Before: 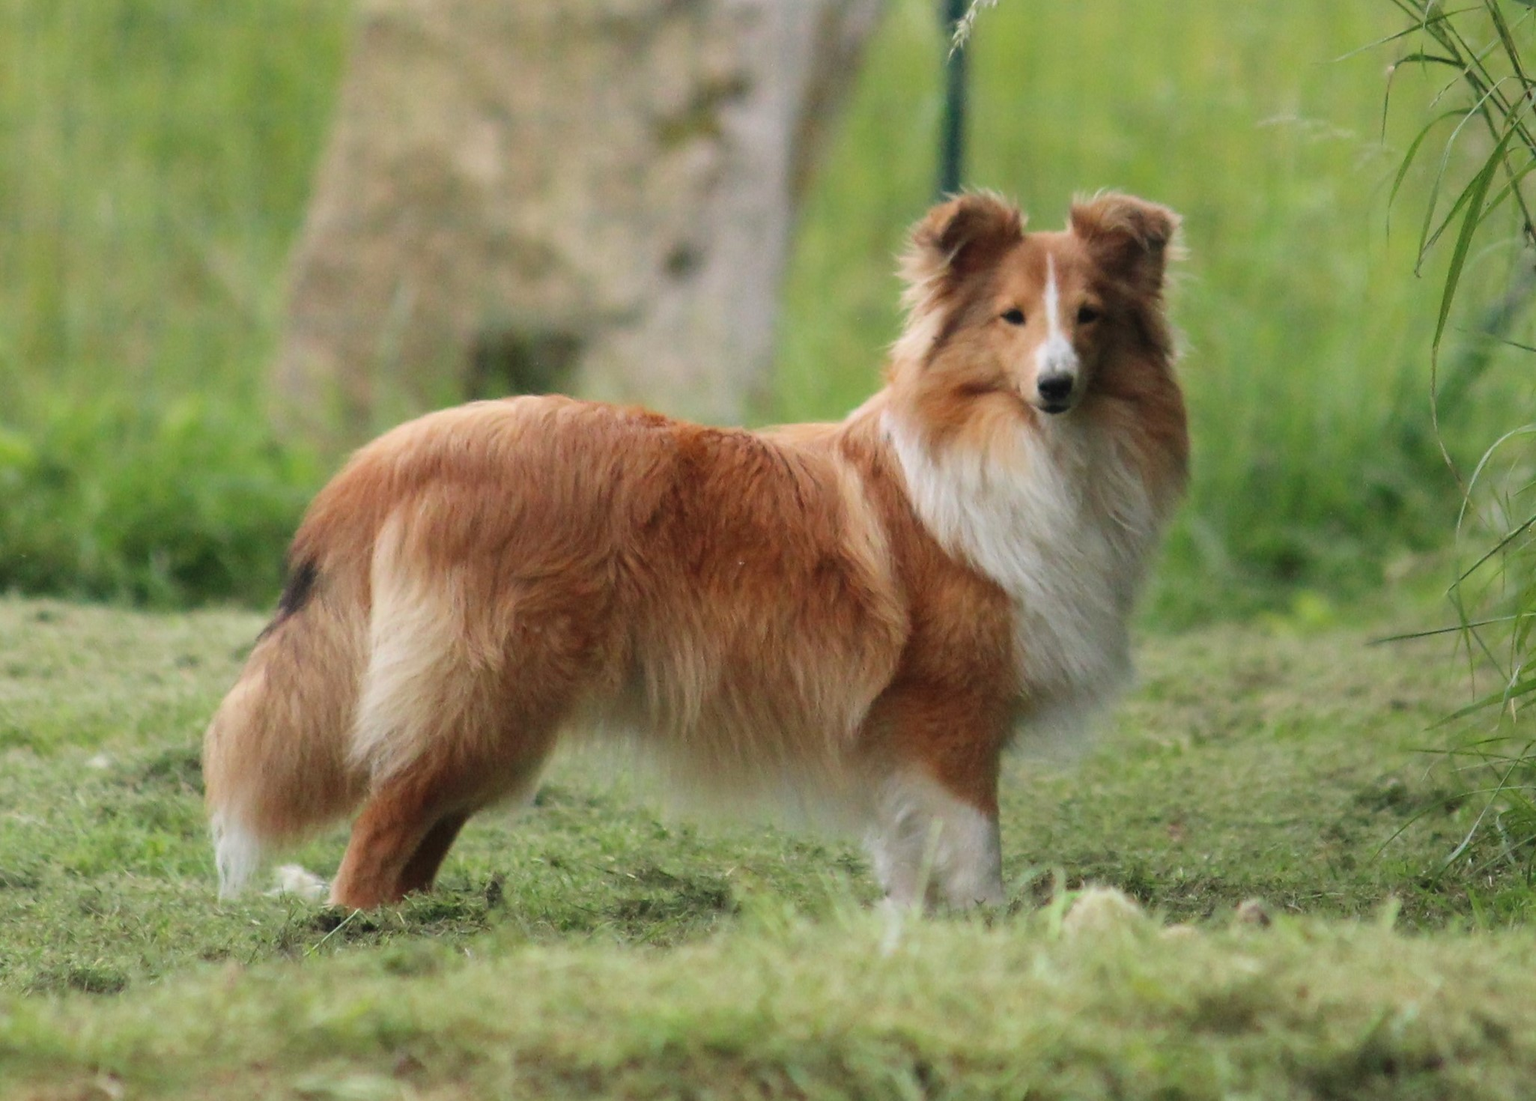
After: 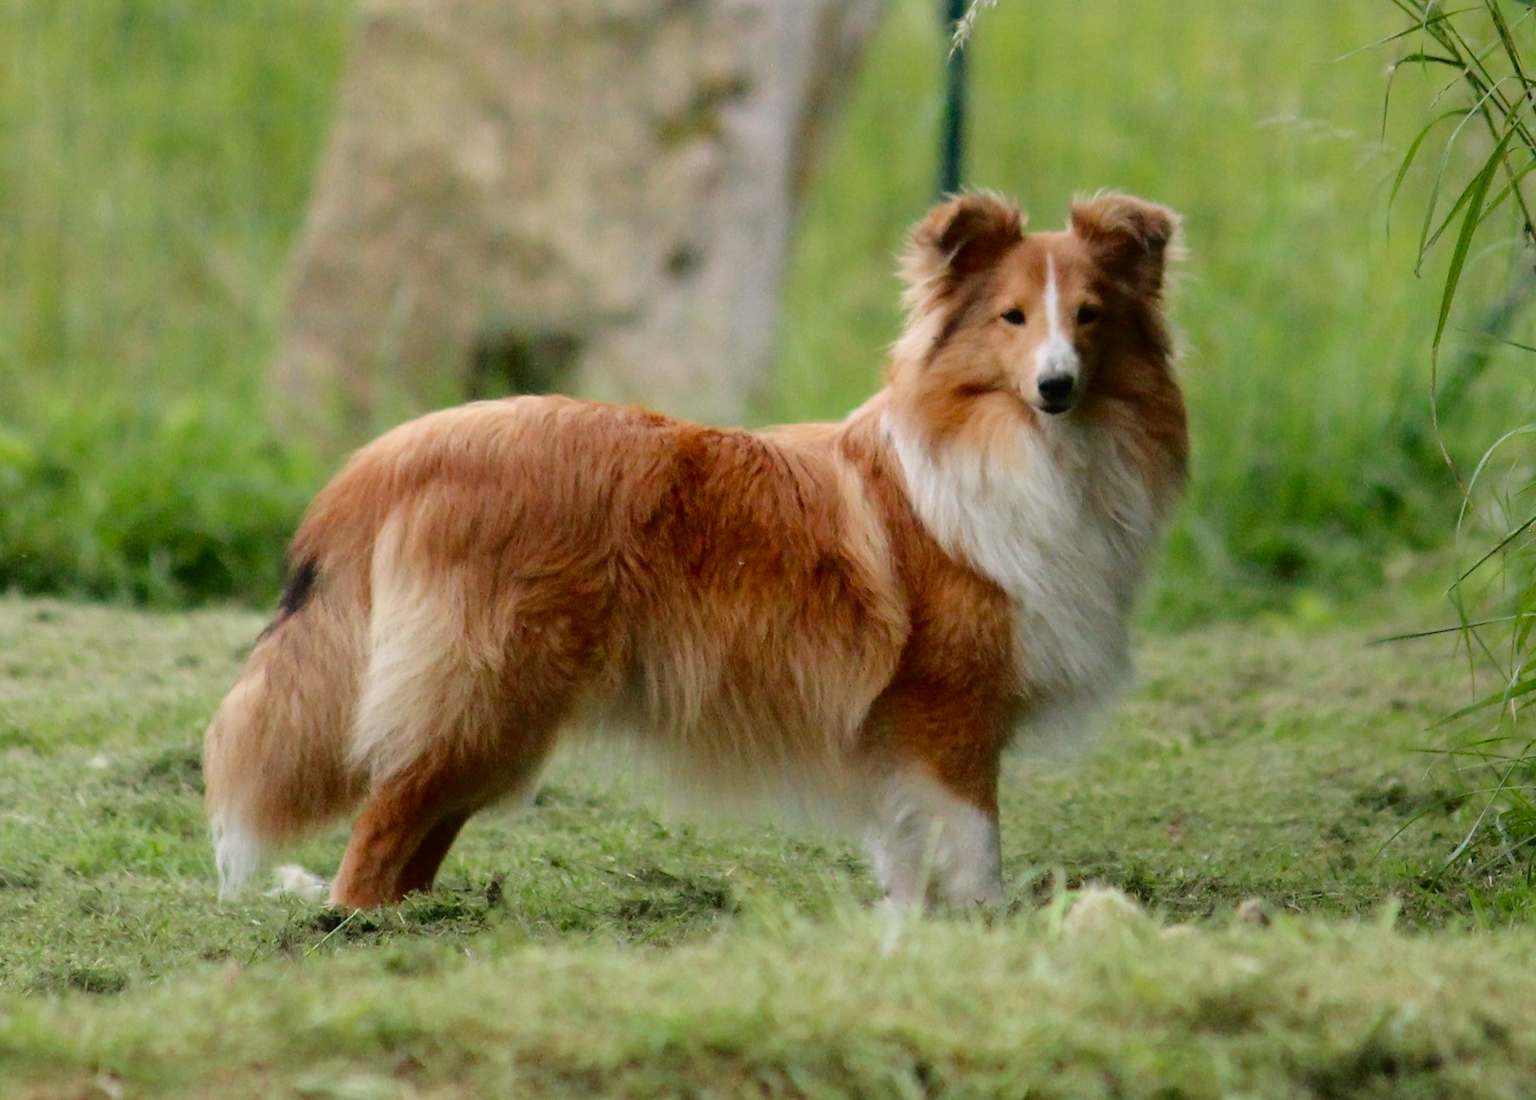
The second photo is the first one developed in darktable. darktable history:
color balance rgb: perceptual saturation grading › global saturation 20%, perceptual saturation grading › highlights -25%, perceptual saturation grading › shadows 25%
base curve: curves: ch0 [(0, 0) (0.472, 0.455) (1, 1)], preserve colors none
fill light: exposure -2 EV, width 8.6
